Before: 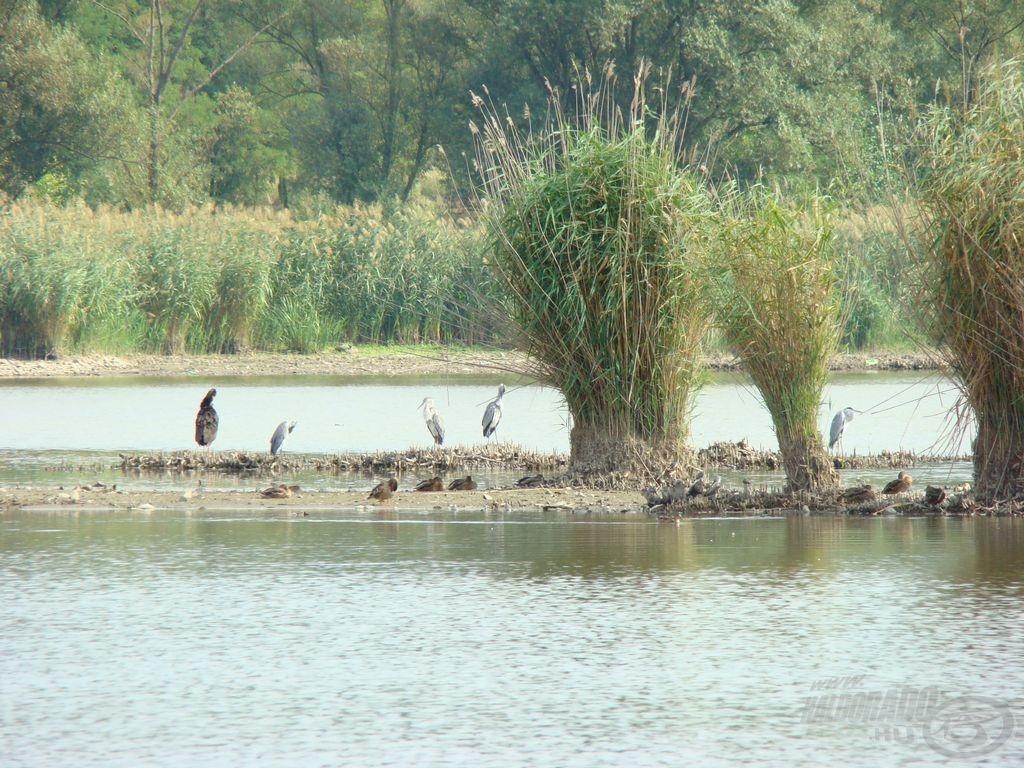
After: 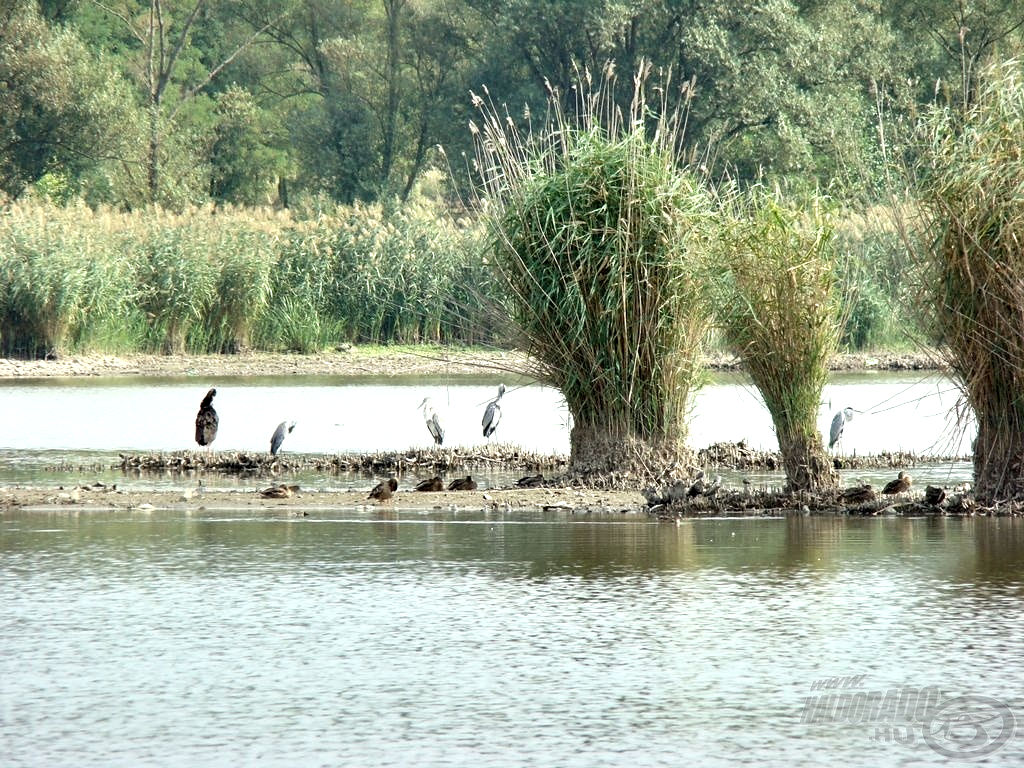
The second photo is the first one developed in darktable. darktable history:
contrast equalizer: y [[0.609, 0.611, 0.615, 0.613, 0.607, 0.603], [0.504, 0.498, 0.496, 0.499, 0.506, 0.516], [0 ×6], [0 ×6], [0 ×6]]
sharpen: amount 0.217
